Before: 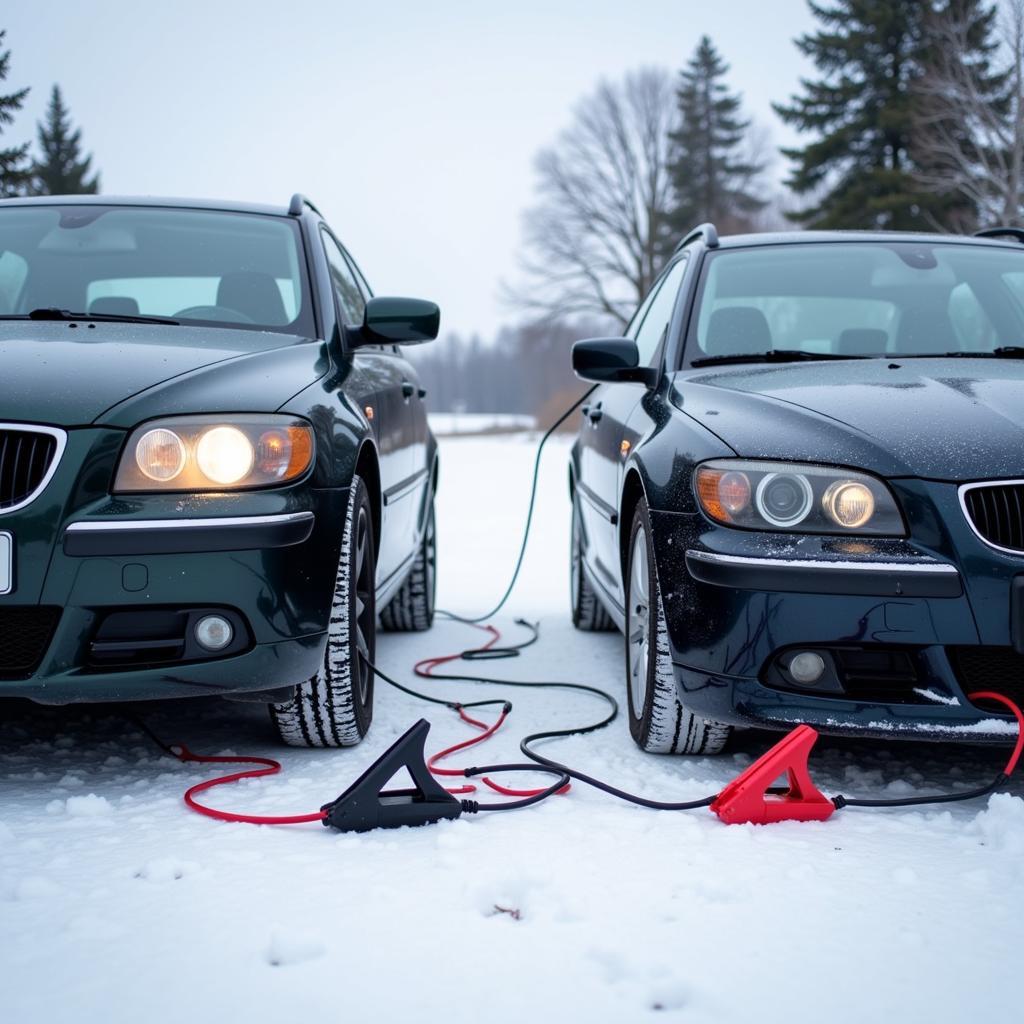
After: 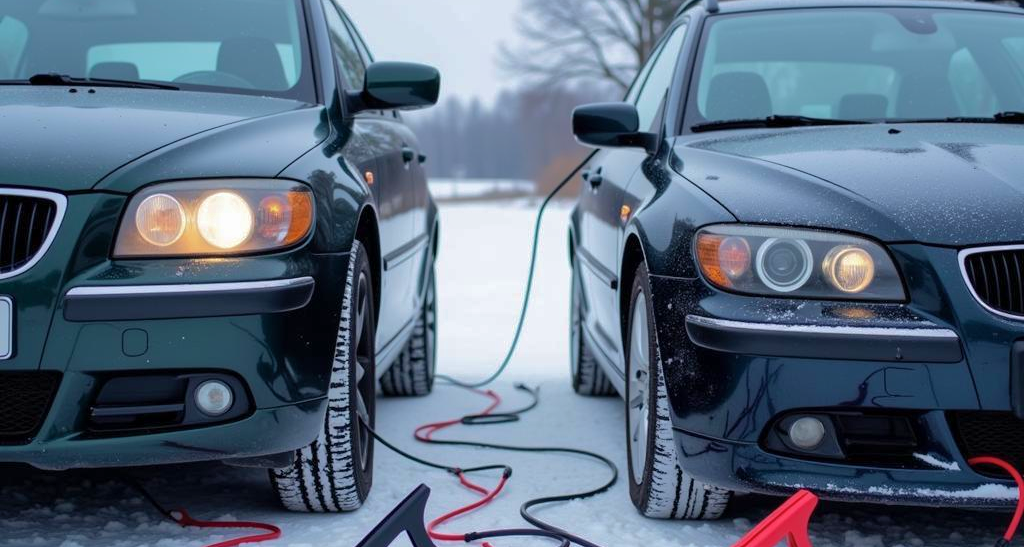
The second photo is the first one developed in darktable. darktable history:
shadows and highlights: shadows 39.61, highlights -59.66
velvia: on, module defaults
crop and rotate: top 22.995%, bottom 23.538%
